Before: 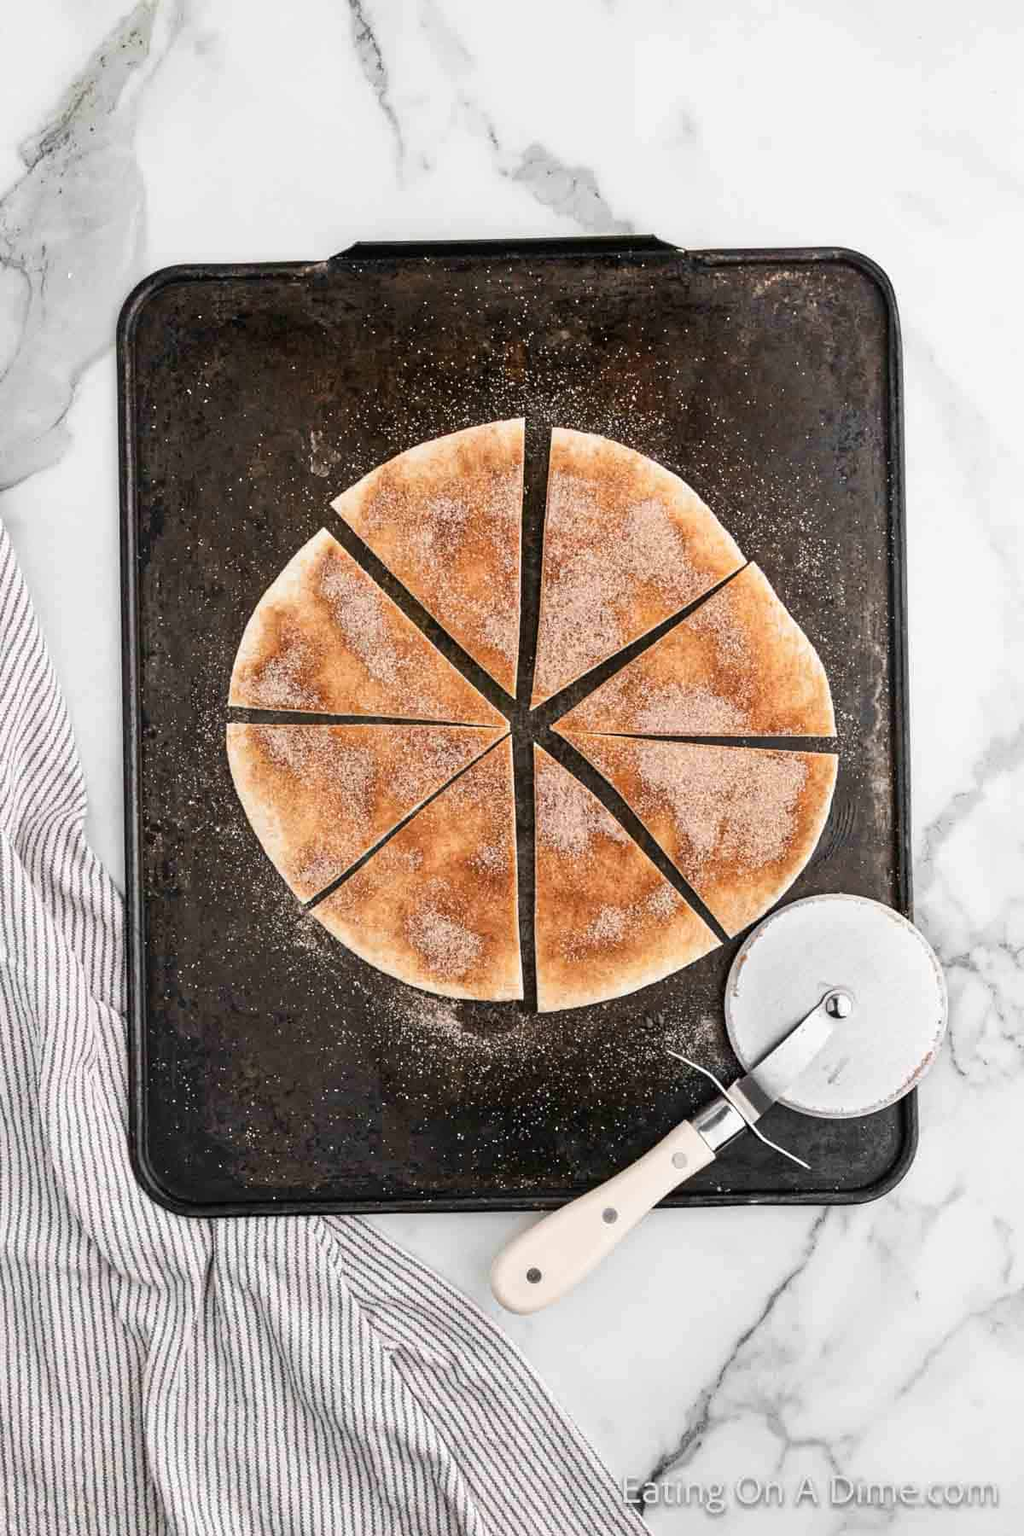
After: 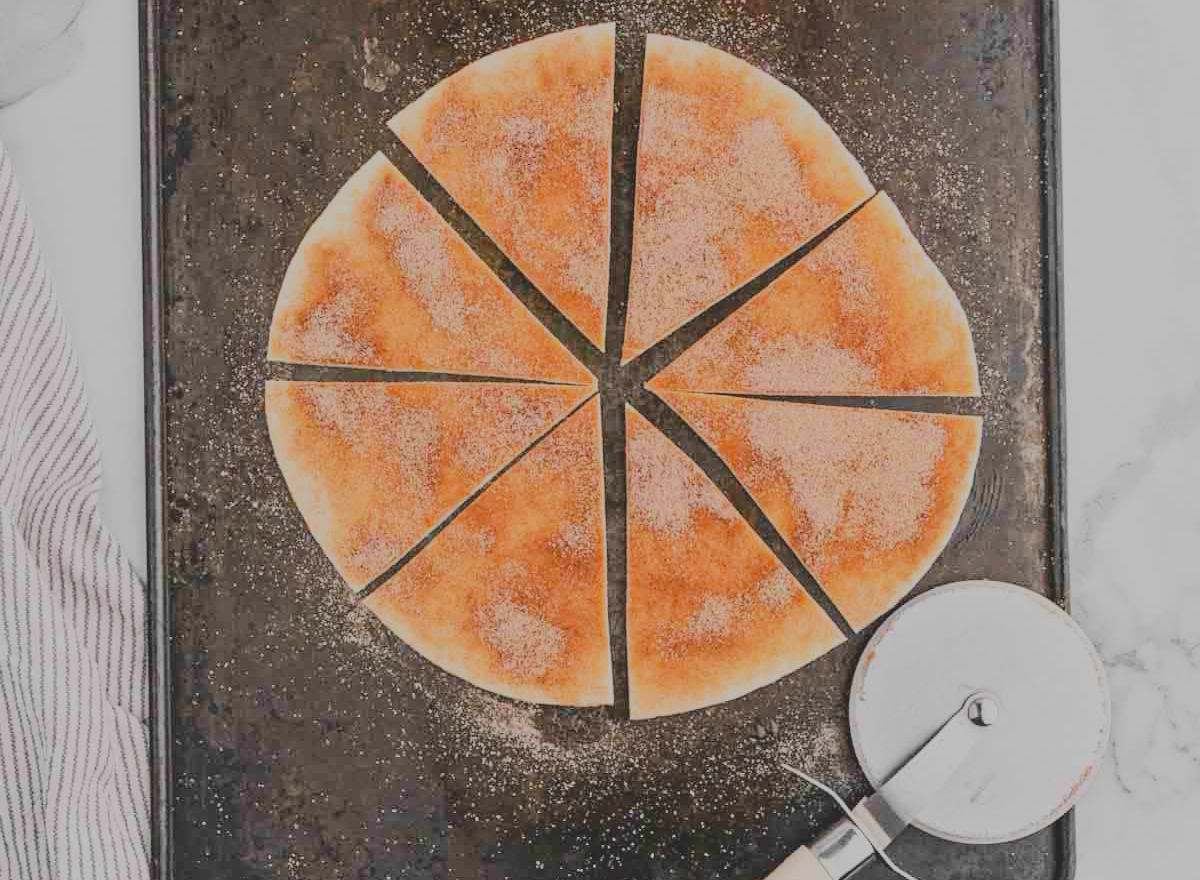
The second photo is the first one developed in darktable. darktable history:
filmic rgb: black relative exposure -7.65 EV, white relative exposure 4.56 EV, hardness 3.61, preserve chrominance max RGB, color science v6 (2022), contrast in shadows safe, contrast in highlights safe
exposure: exposure 0.65 EV, compensate highlight preservation false
contrast brightness saturation: contrast -0.289
crop and rotate: top 25.969%, bottom 25.131%
